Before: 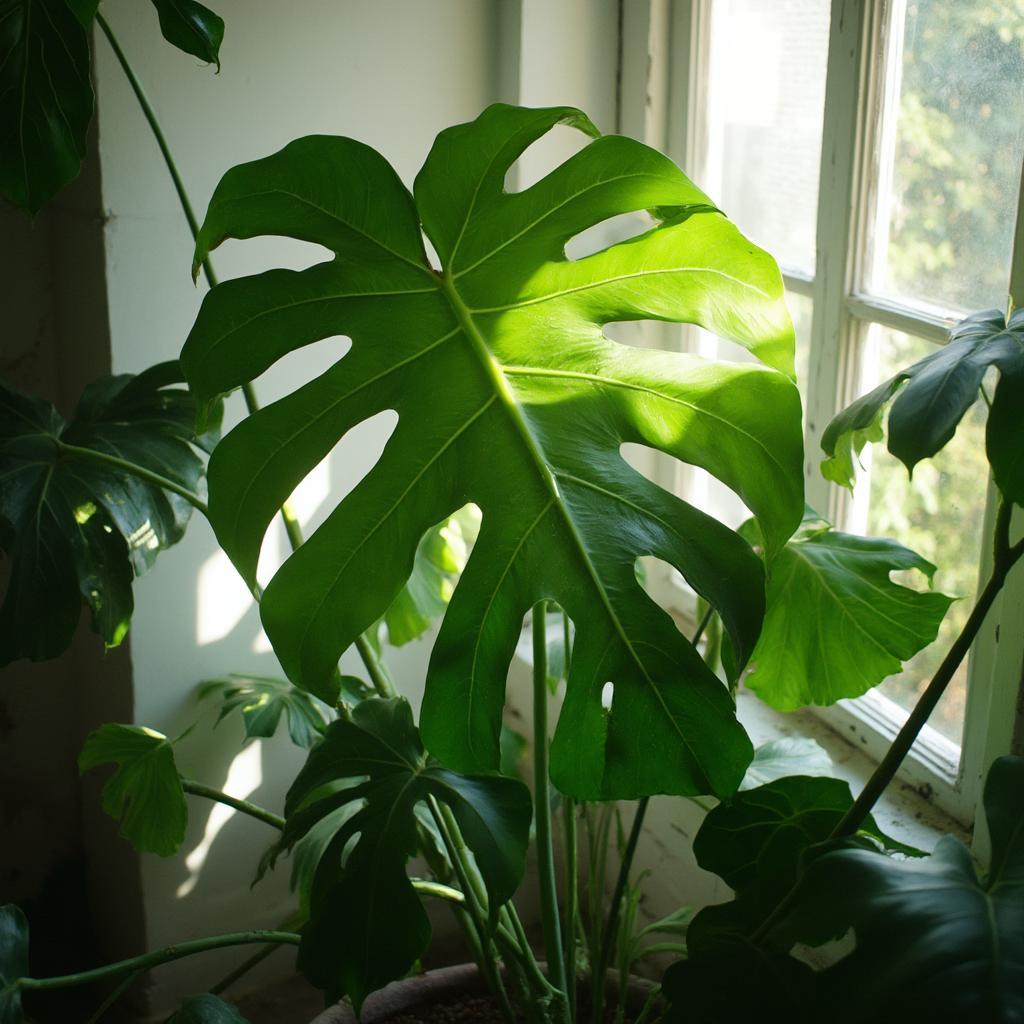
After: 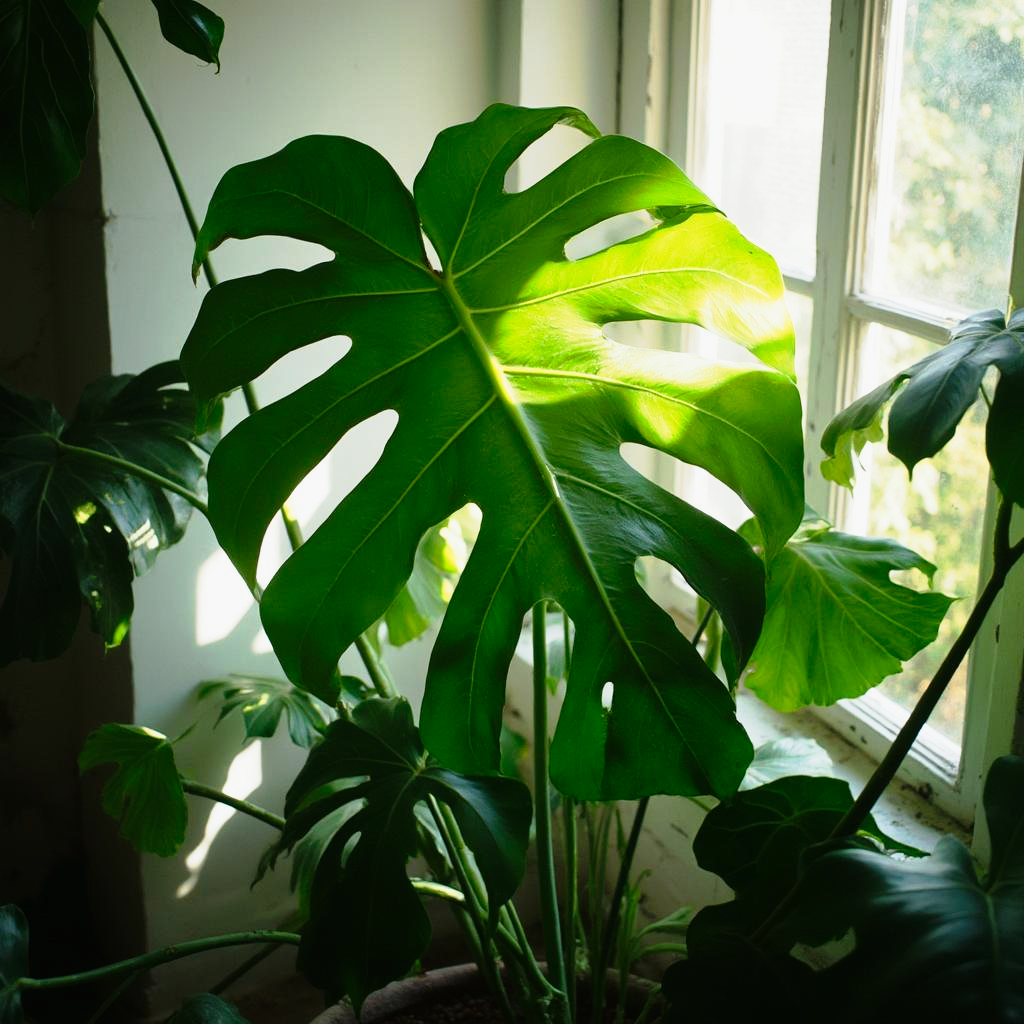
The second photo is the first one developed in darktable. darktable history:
tone curve: curves: ch0 [(0, 0) (0.105, 0.068) (0.195, 0.162) (0.283, 0.283) (0.384, 0.404) (0.485, 0.531) (0.638, 0.681) (0.795, 0.879) (1, 0.977)]; ch1 [(0, 0) (0.161, 0.092) (0.35, 0.33) (0.379, 0.401) (0.456, 0.469) (0.504, 0.5) (0.512, 0.514) (0.58, 0.597) (0.635, 0.646) (1, 1)]; ch2 [(0, 0) (0.371, 0.362) (0.437, 0.437) (0.5, 0.5) (0.53, 0.523) (0.56, 0.58) (0.622, 0.606) (1, 1)], preserve colors none
